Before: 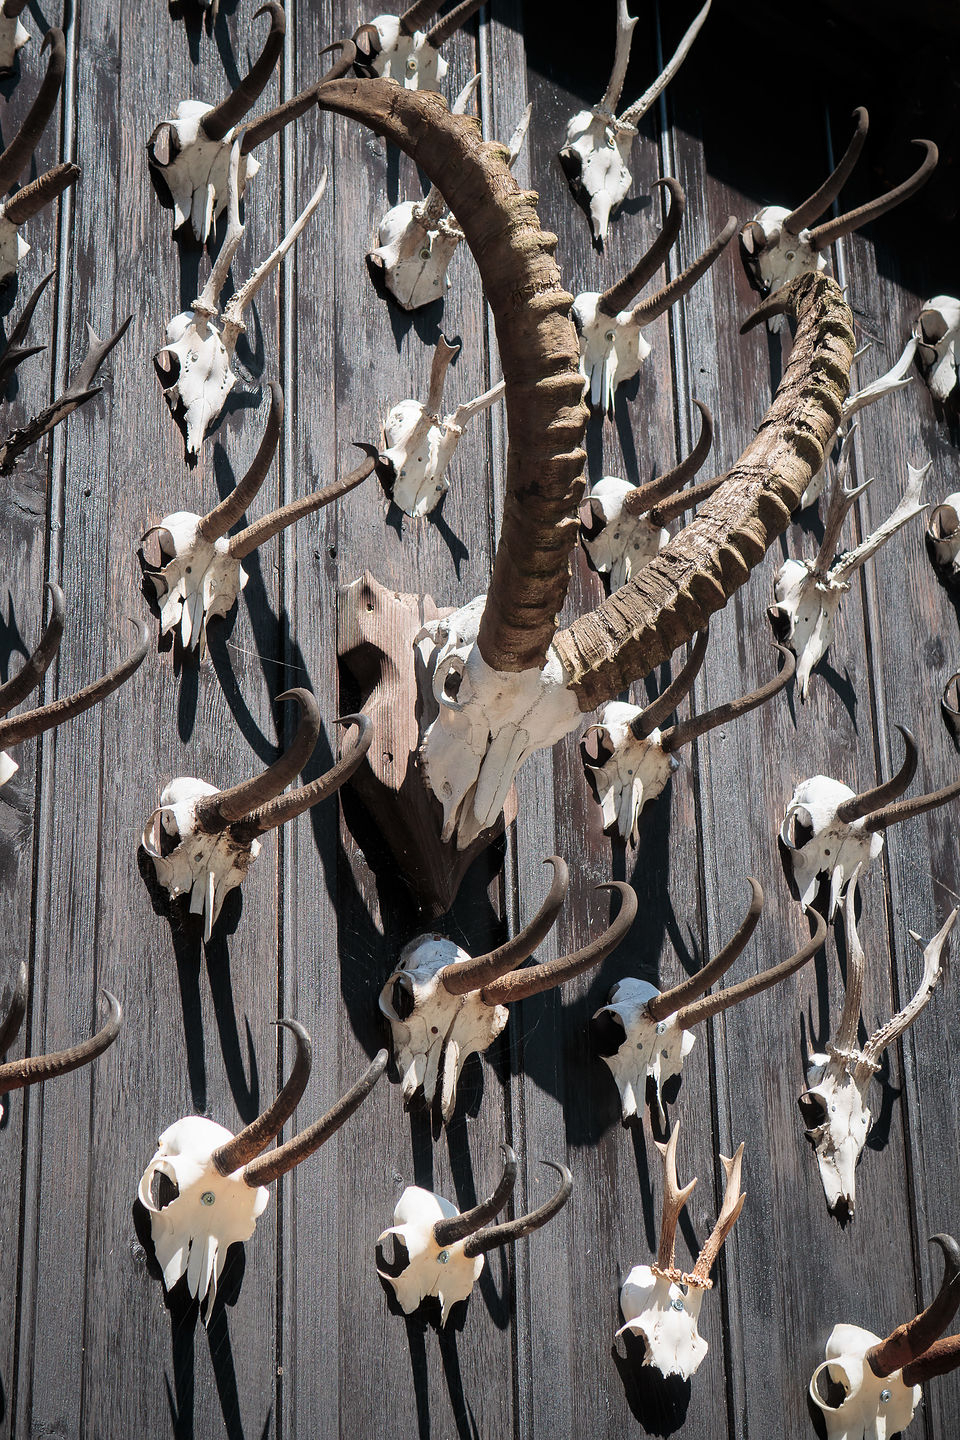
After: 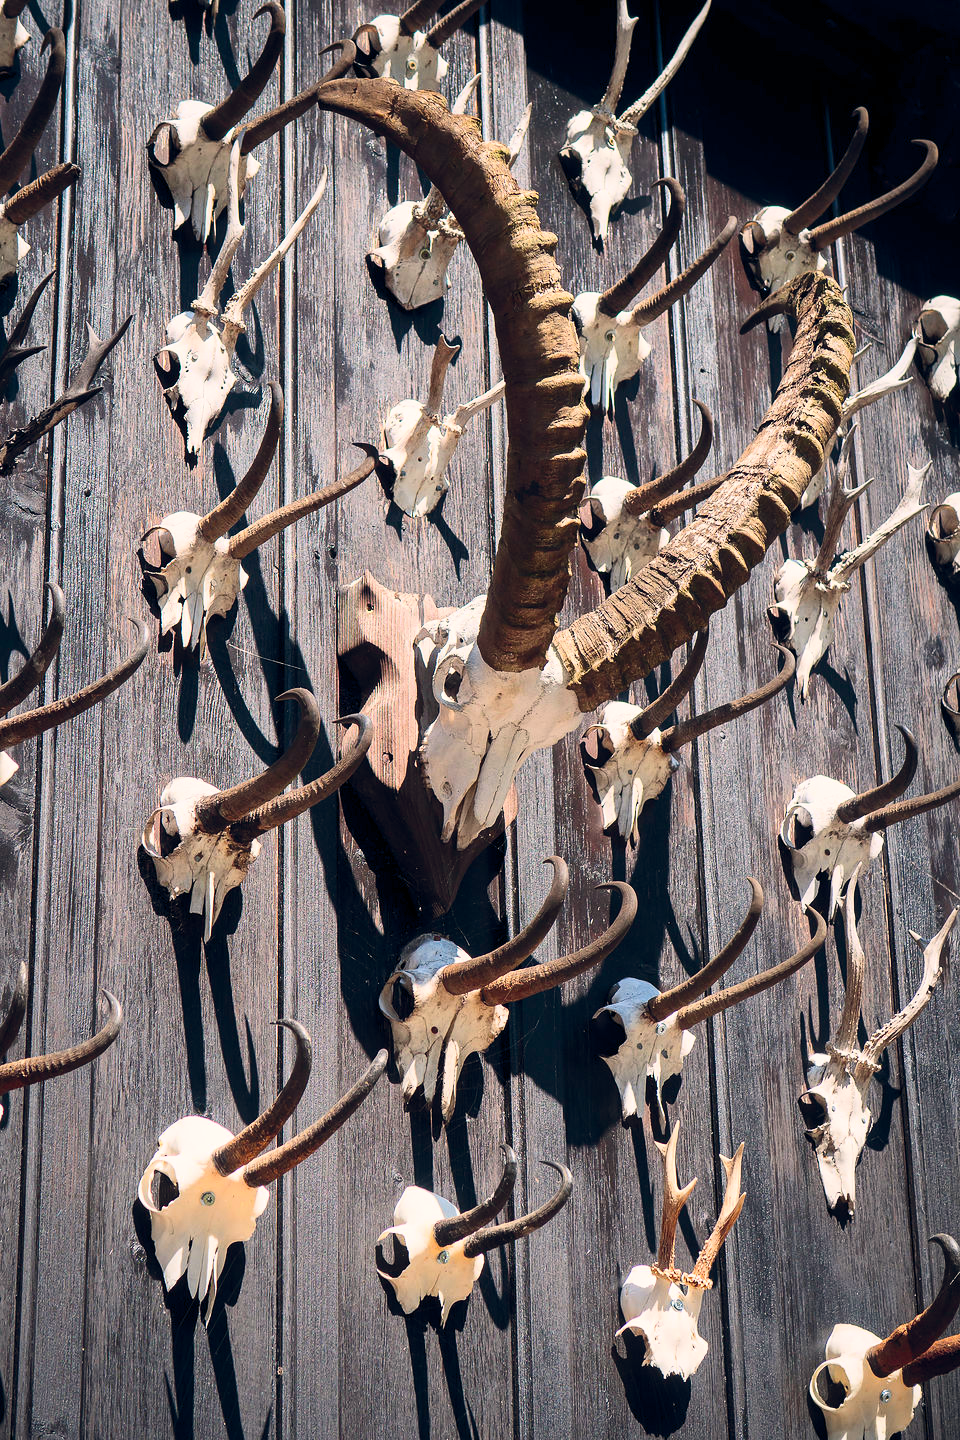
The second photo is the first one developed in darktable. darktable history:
contrast brightness saturation: contrast 0.23, brightness 0.1, saturation 0.29
color balance rgb: shadows lift › hue 87.51°, highlights gain › chroma 1.62%, highlights gain › hue 55.1°, global offset › chroma 0.06%, global offset › hue 253.66°, linear chroma grading › global chroma 0.5%, perceptual saturation grading › global saturation 16.38%
